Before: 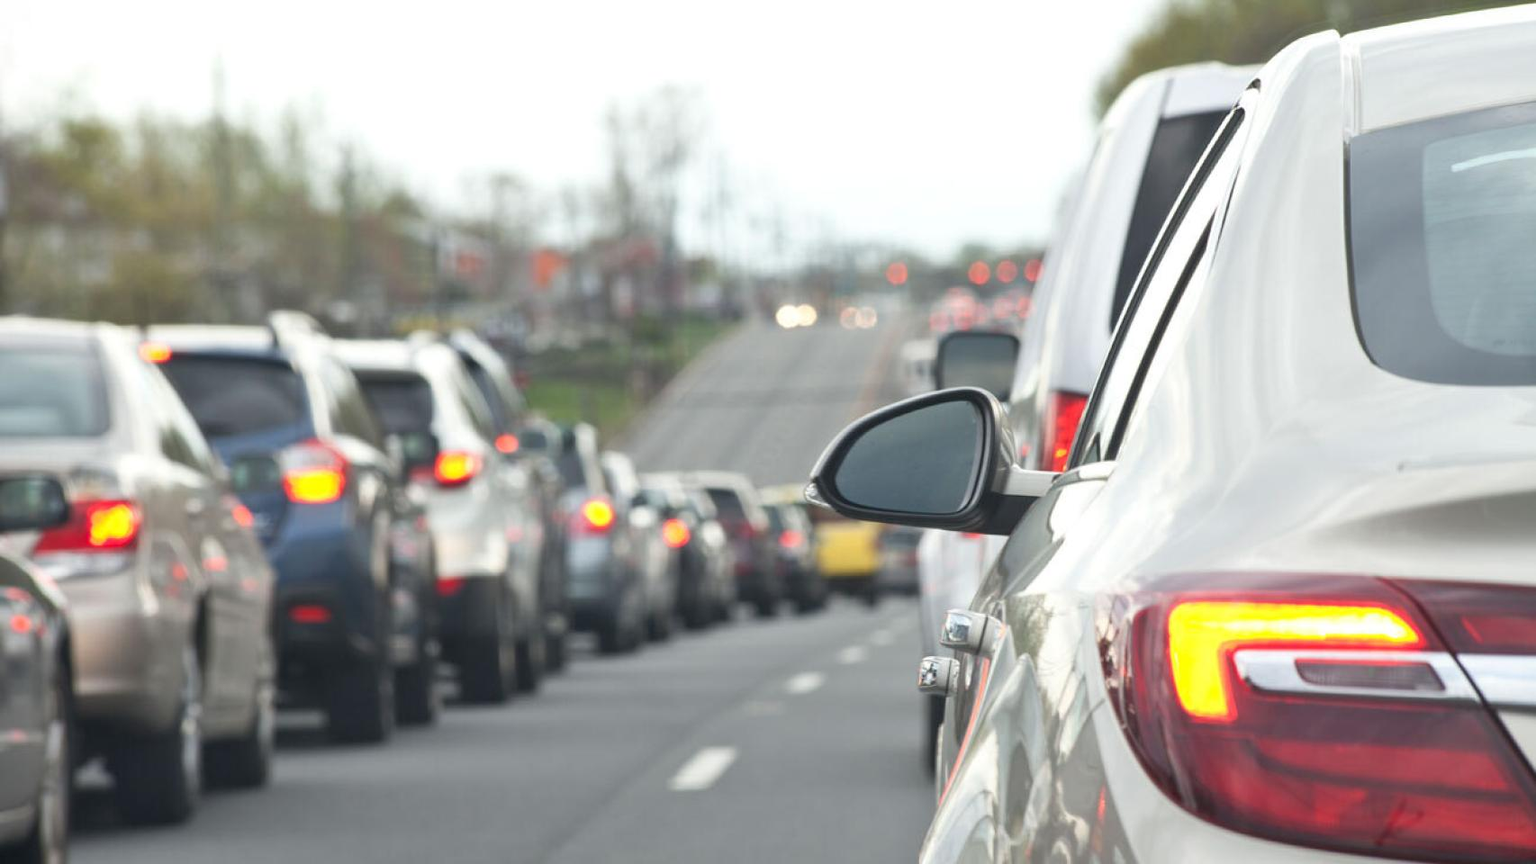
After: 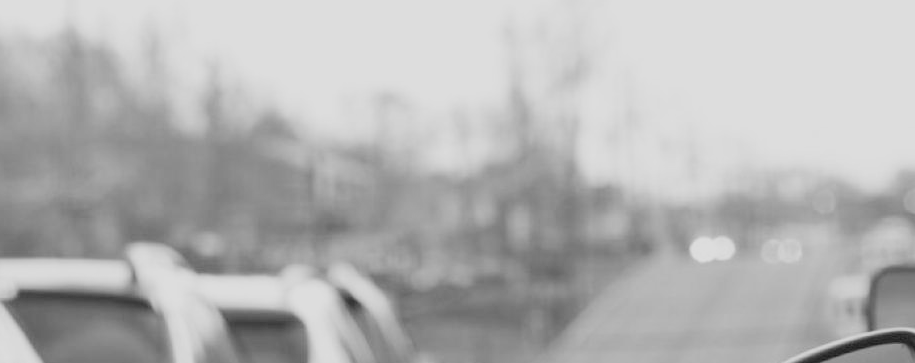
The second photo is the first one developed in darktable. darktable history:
crop: left 10.121%, top 10.631%, right 36.218%, bottom 51.526%
contrast brightness saturation: brightness 0.15
monochrome: on, module defaults
filmic rgb: black relative exposure -7.65 EV, white relative exposure 4.56 EV, hardness 3.61
